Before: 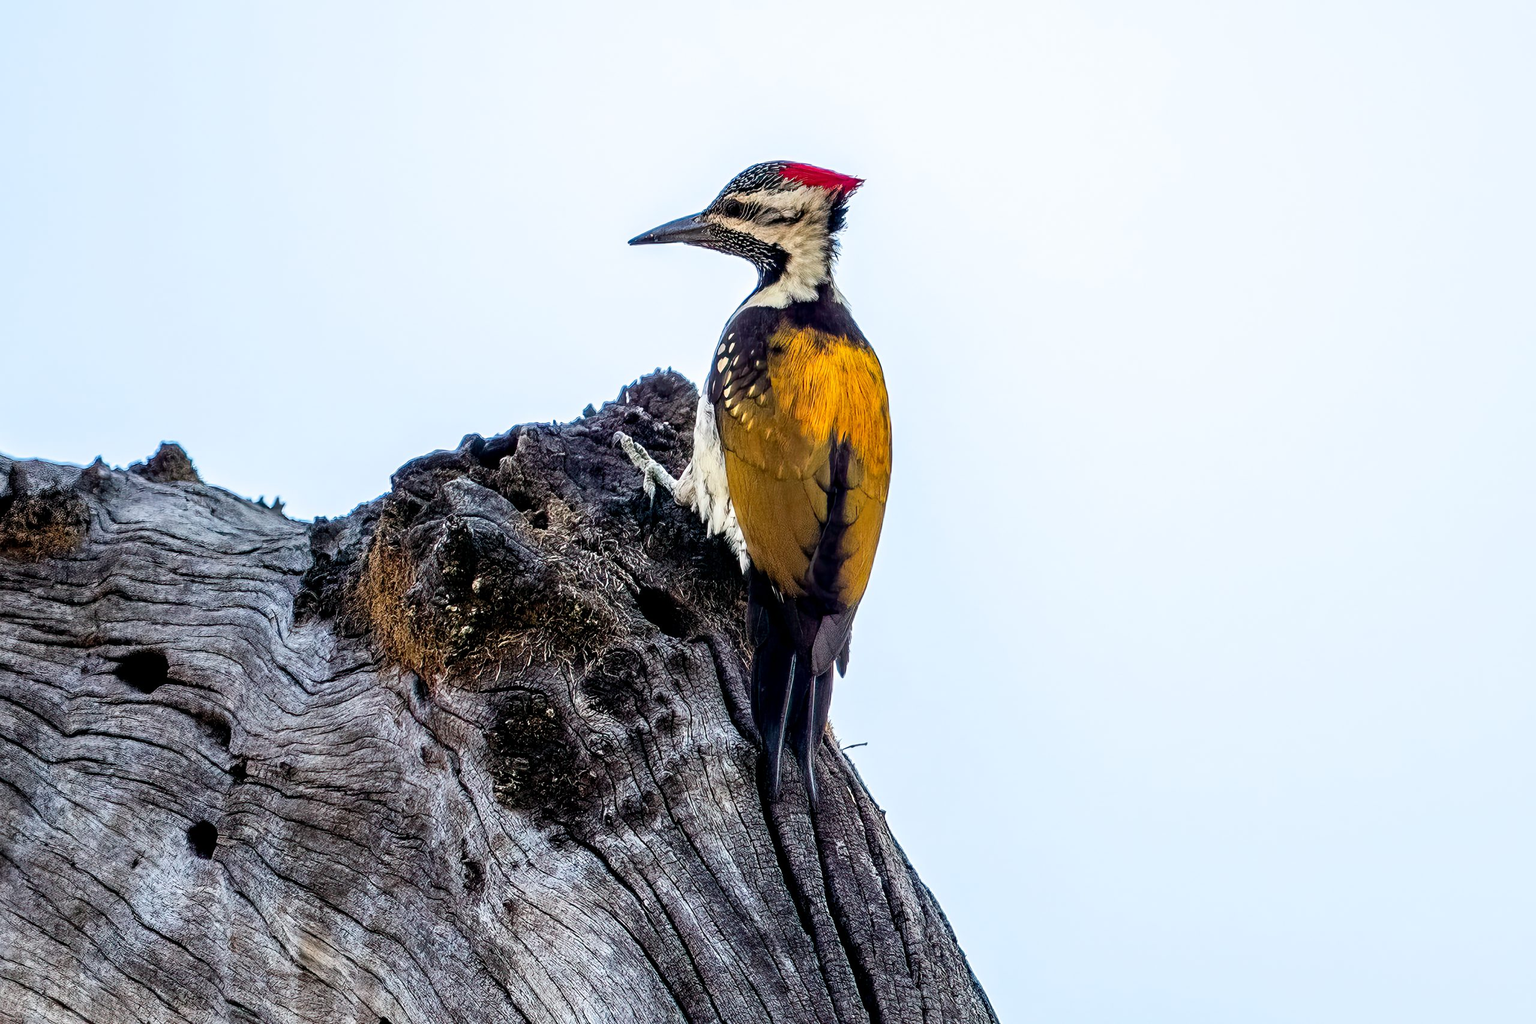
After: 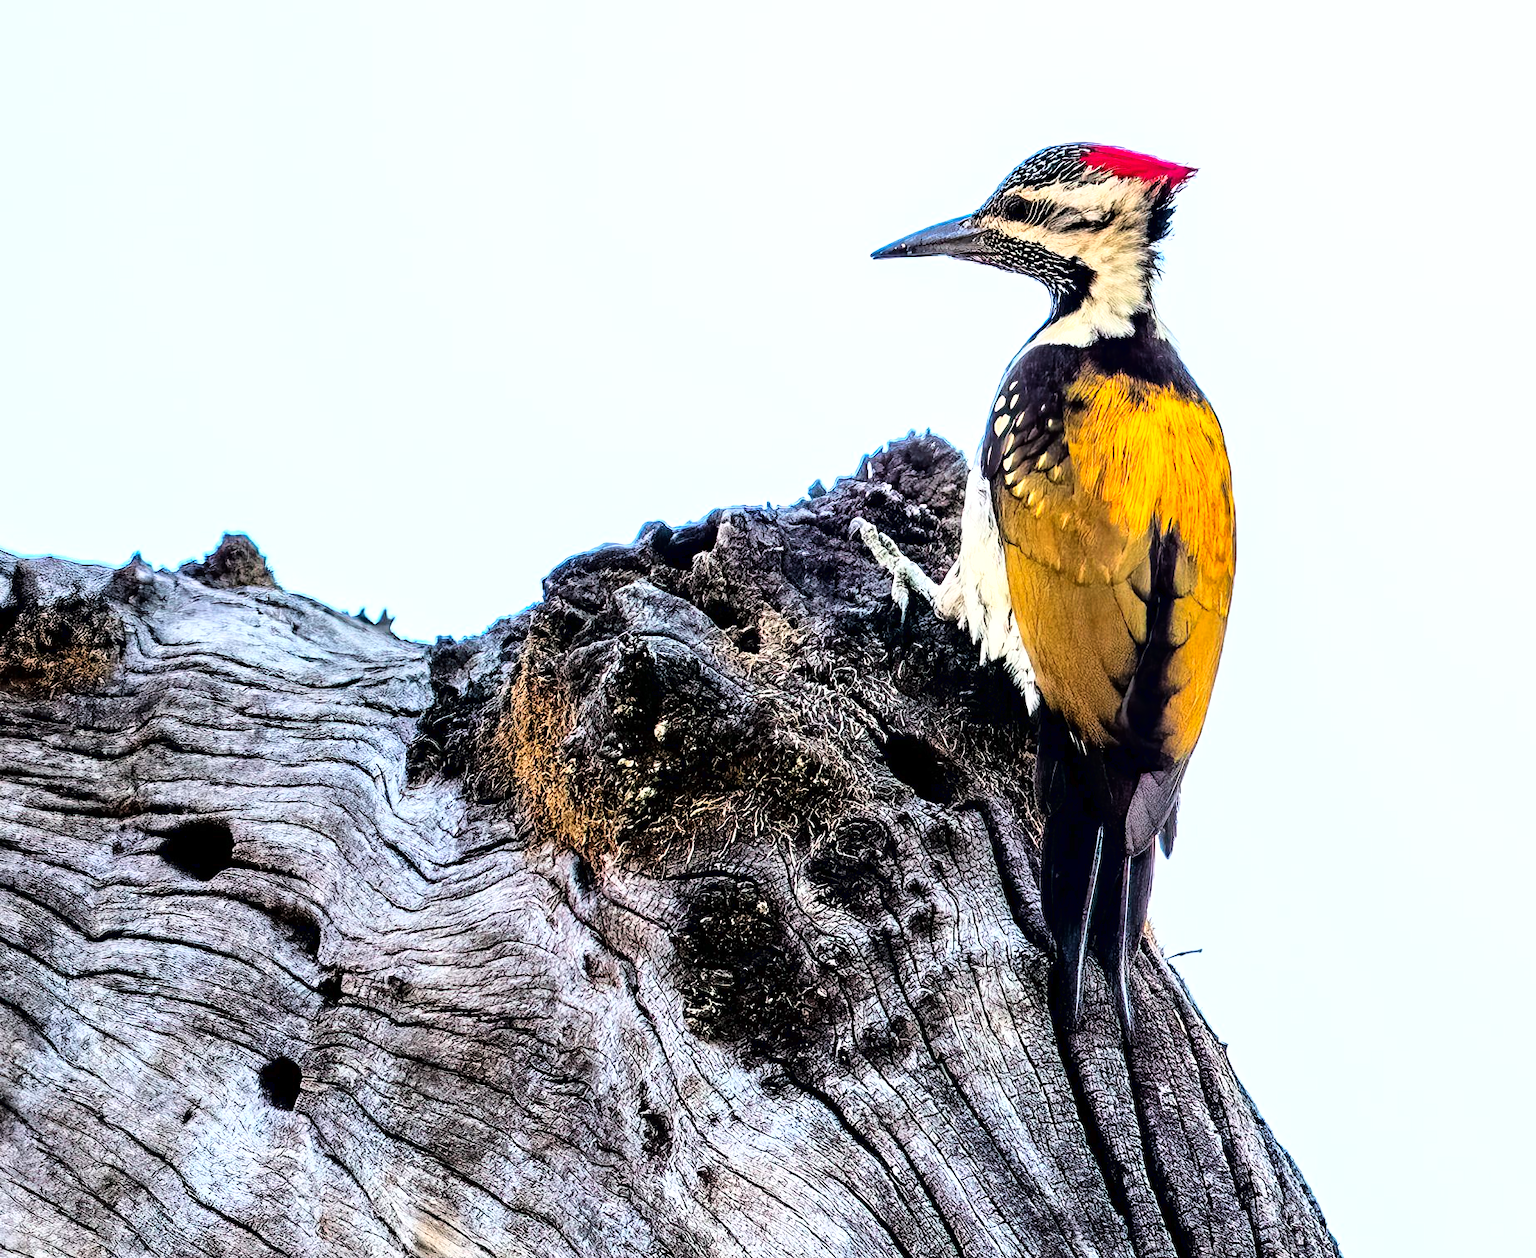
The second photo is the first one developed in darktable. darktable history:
shadows and highlights: shadows 10.96, white point adjustment 0.957, highlights -39.8
base curve: curves: ch0 [(0, 0) (0.007, 0.004) (0.027, 0.03) (0.046, 0.07) (0.207, 0.54) (0.442, 0.872) (0.673, 0.972) (1, 1)]
crop: top 5.738%, right 27.843%, bottom 5.604%
